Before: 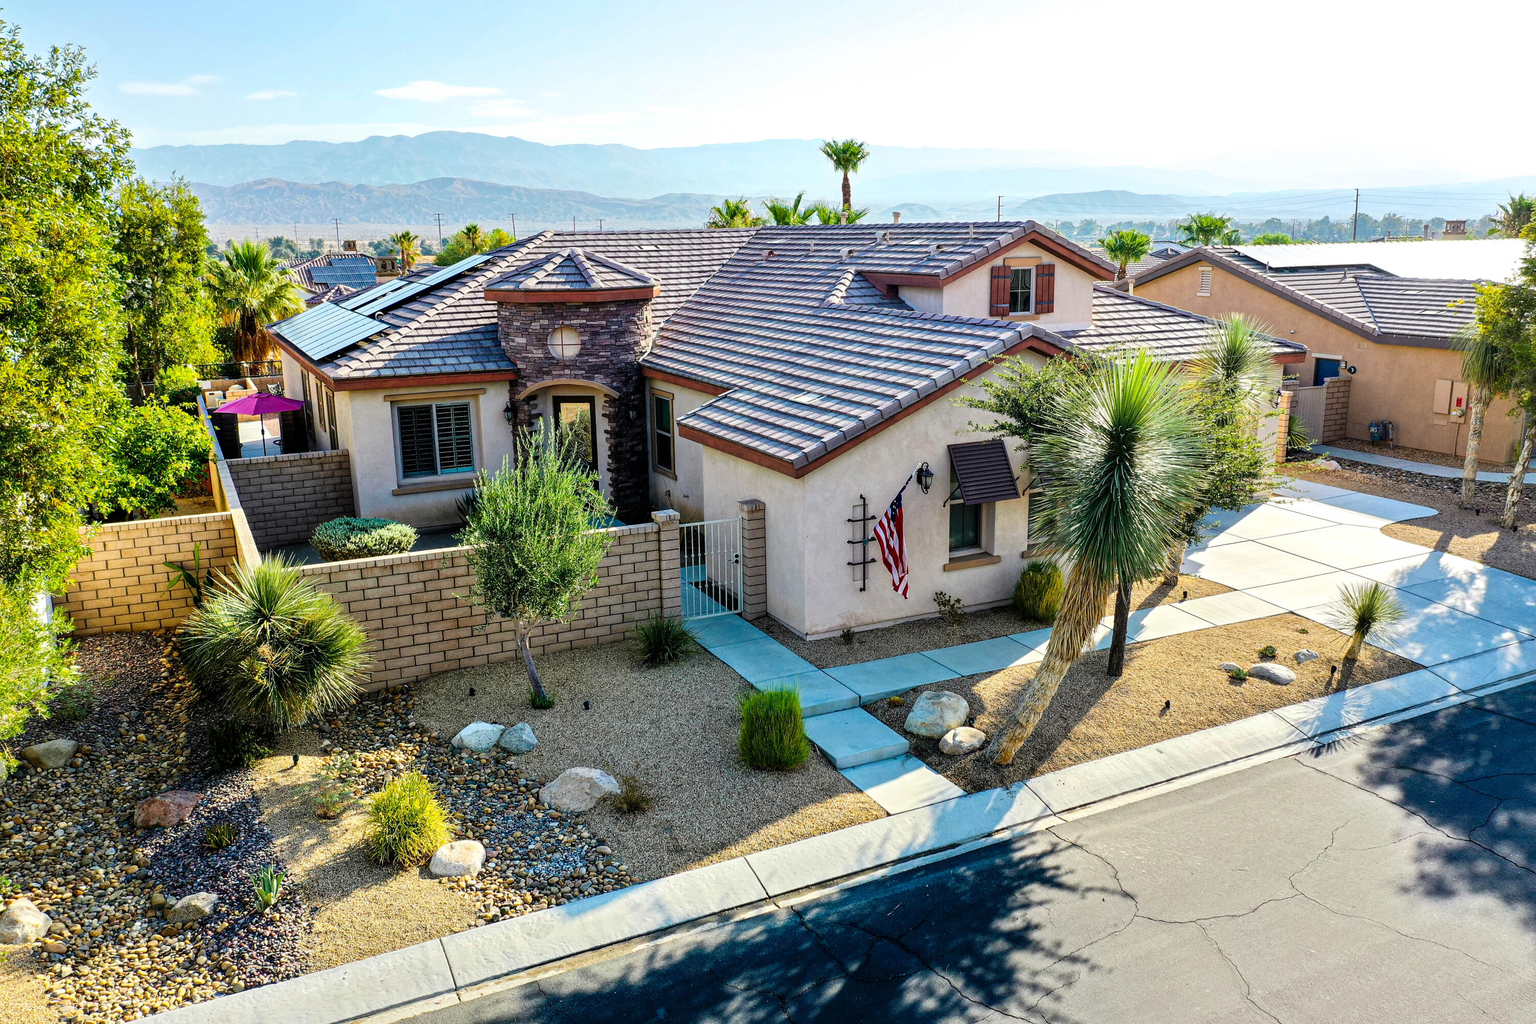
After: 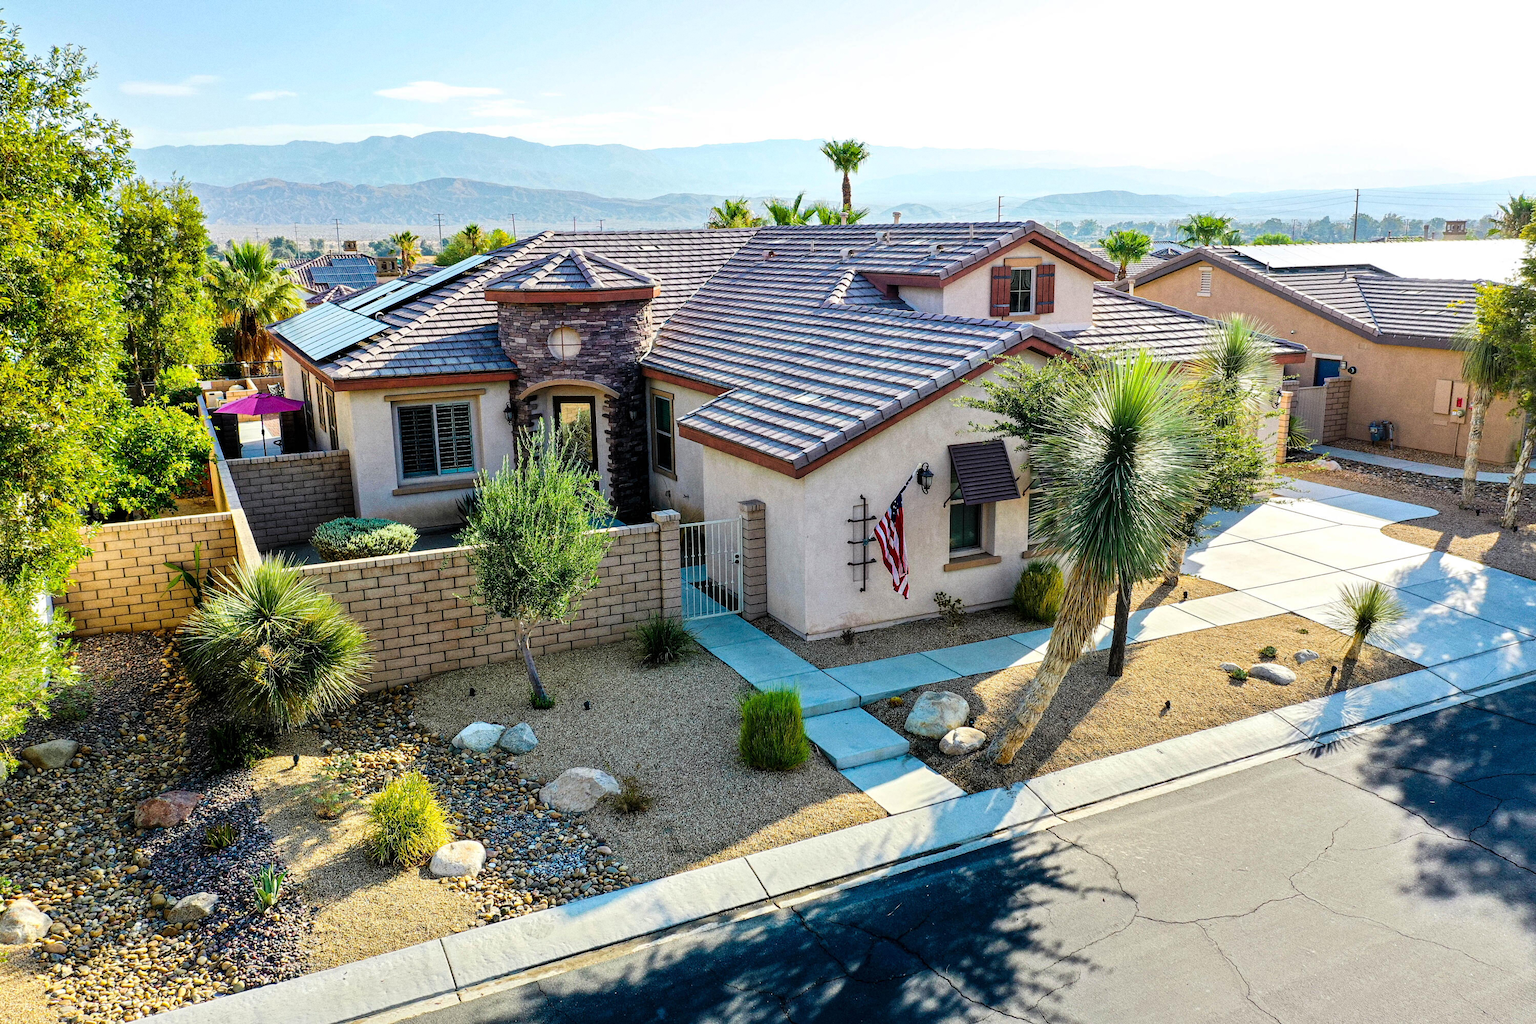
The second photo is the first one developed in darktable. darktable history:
levels: levels [0, 0.499, 1]
grain: coarseness 0.47 ISO
